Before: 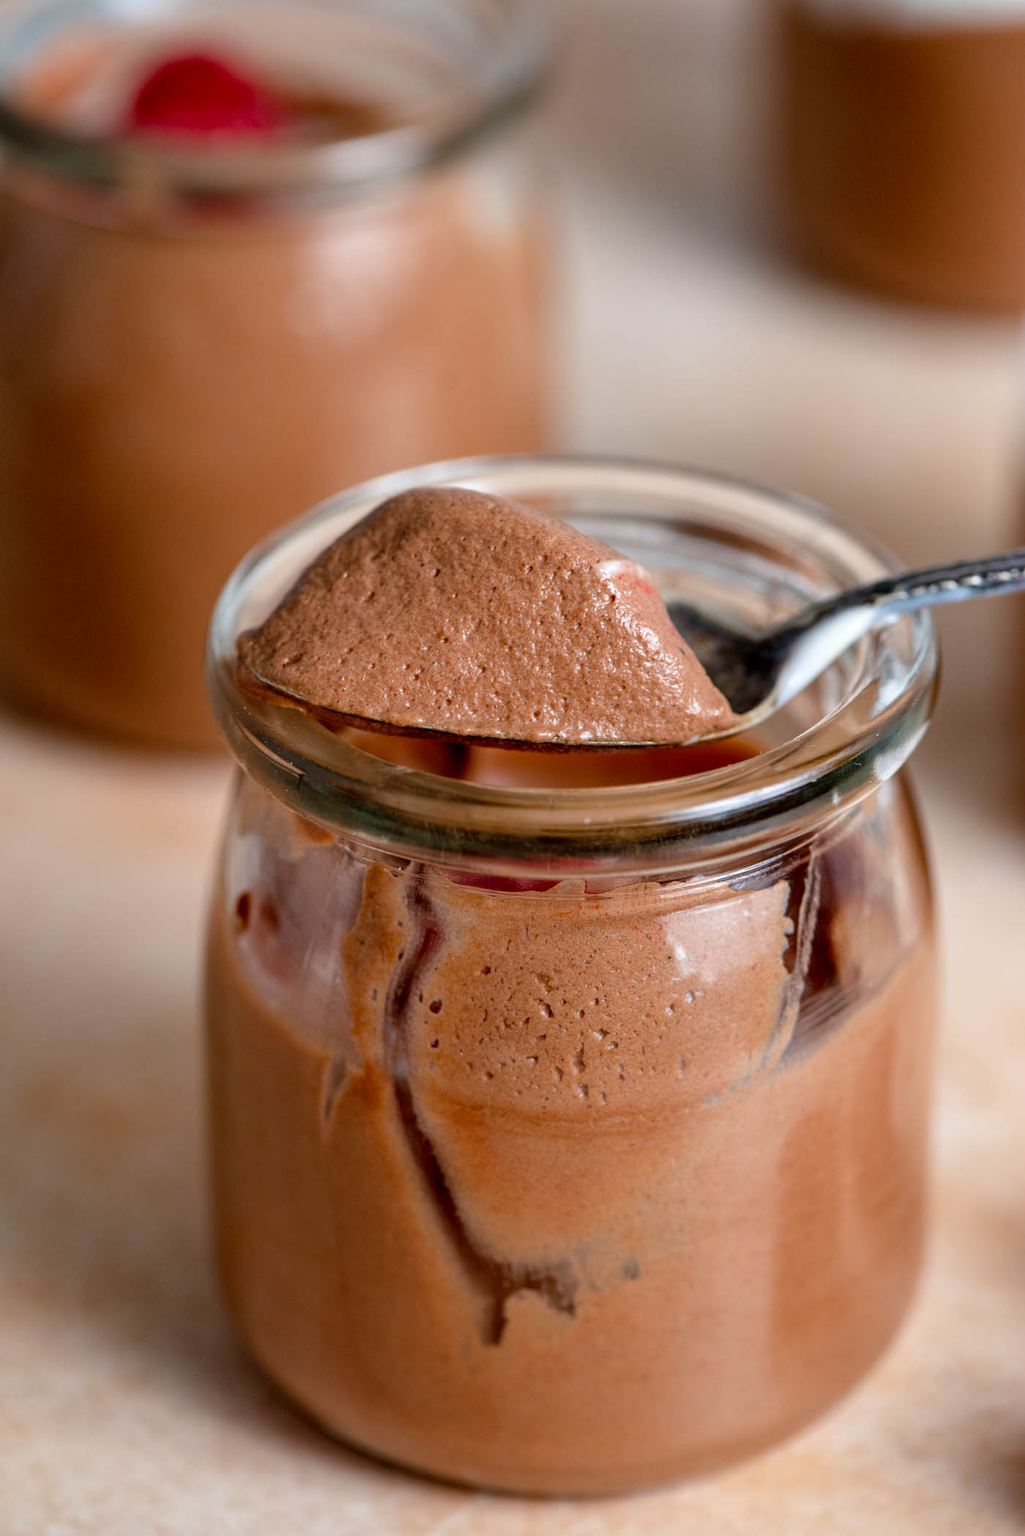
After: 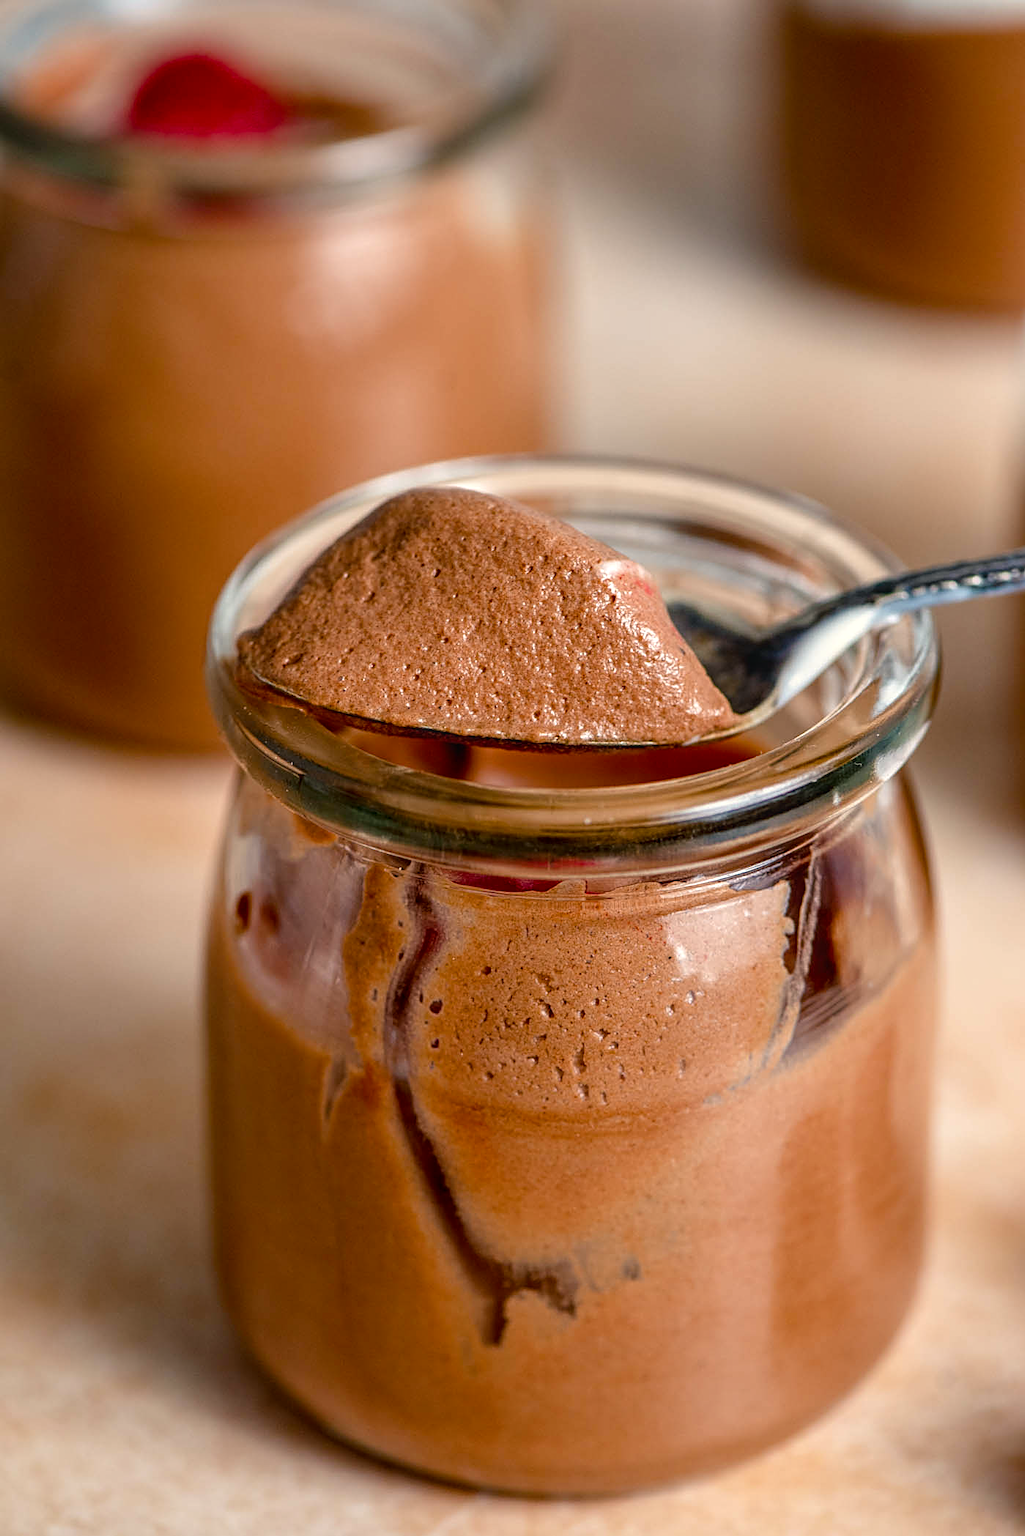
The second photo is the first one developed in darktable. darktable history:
color balance rgb: shadows lift › chroma 2%, shadows lift › hue 219.6°, power › hue 313.2°, highlights gain › chroma 3%, highlights gain › hue 75.6°, global offset › luminance 0.5%, perceptual saturation grading › global saturation 15.33%, perceptual saturation grading › highlights -19.33%, perceptual saturation grading › shadows 20%, global vibrance 20%
sharpen: on, module defaults
local contrast: on, module defaults
